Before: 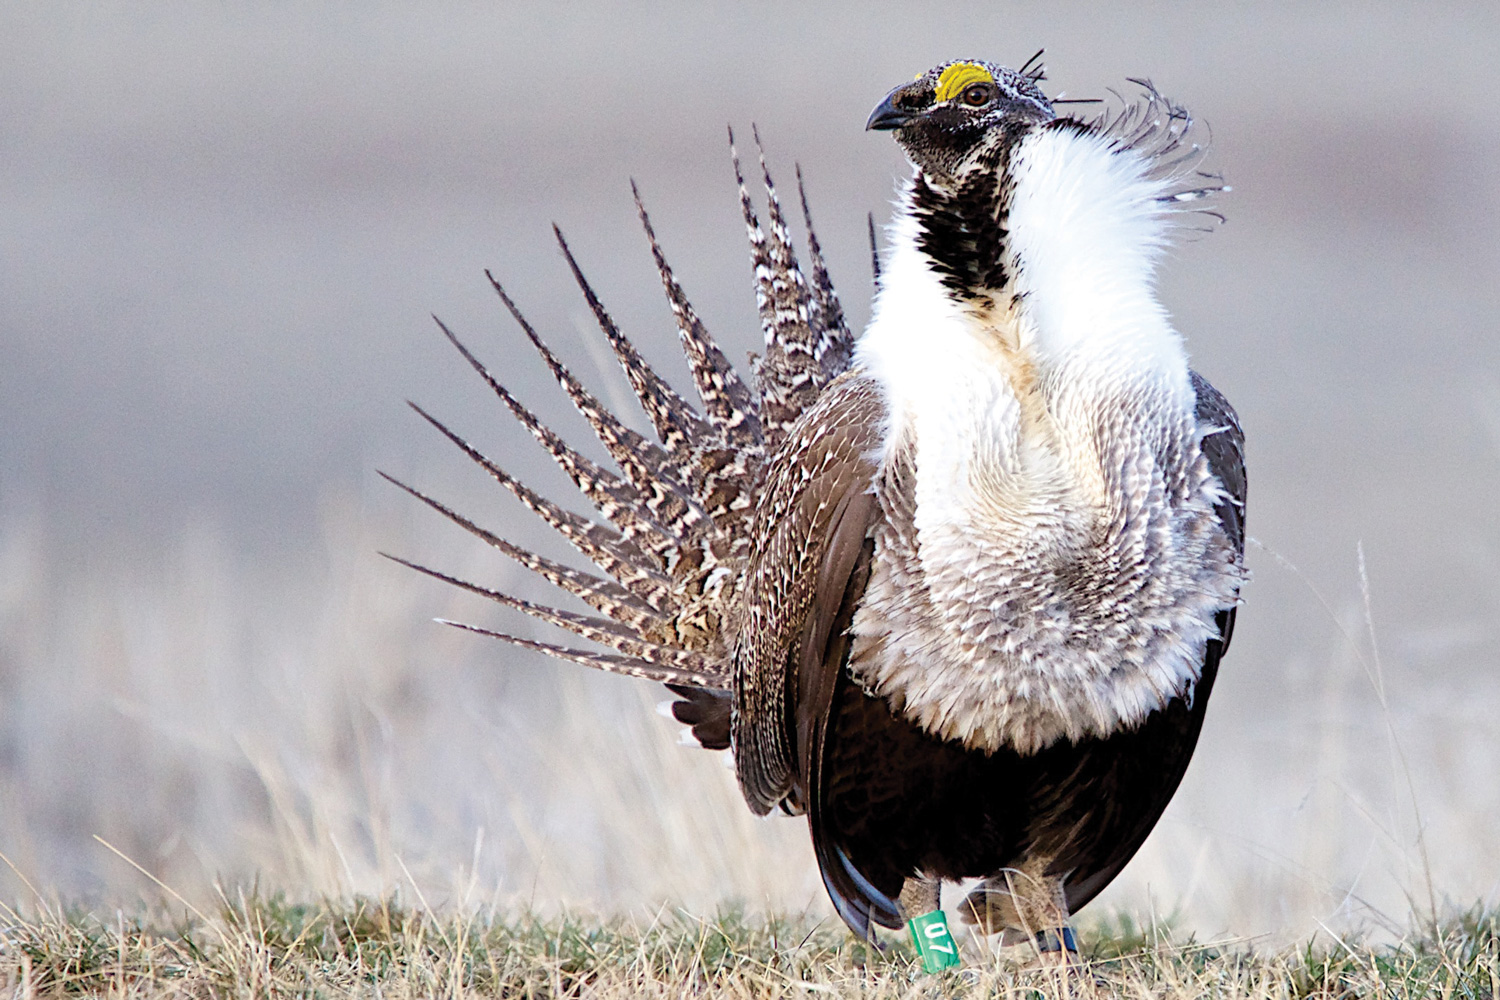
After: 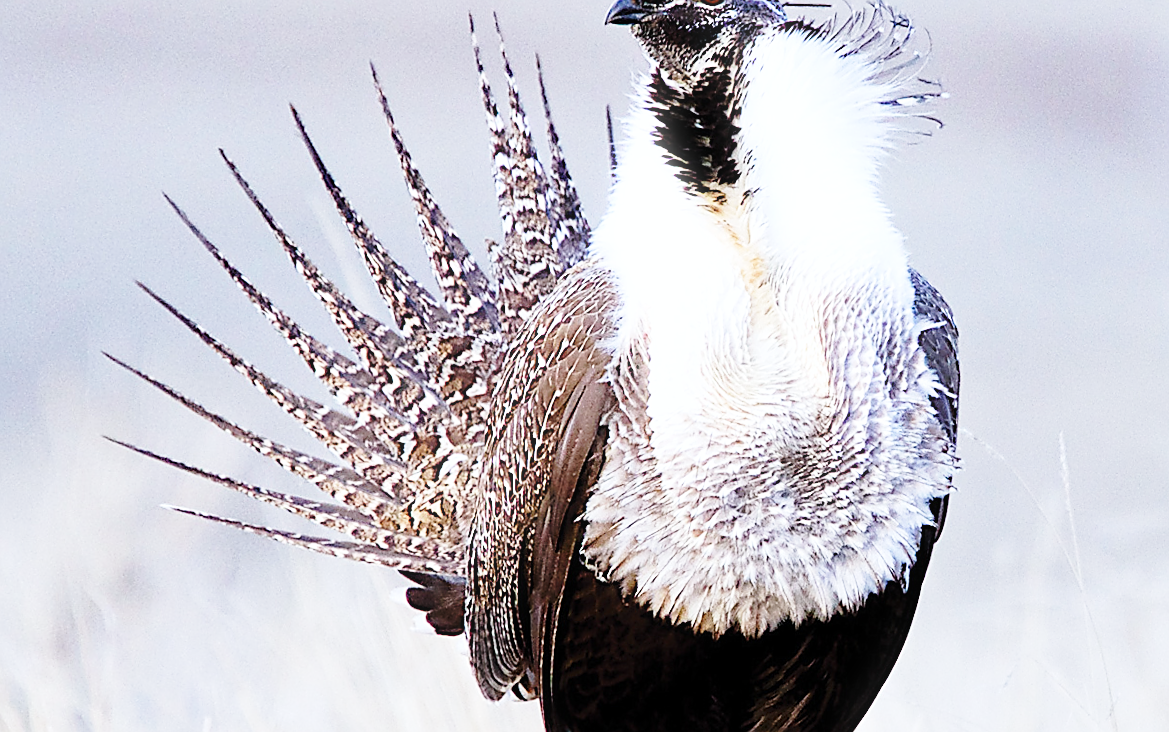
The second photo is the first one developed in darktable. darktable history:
crop and rotate: left 20.74%, top 7.912%, right 0.375%, bottom 13.378%
sharpen: radius 1.4, amount 1.25, threshold 0.7
rotate and perspective: rotation 0.679°, lens shift (horizontal) 0.136, crop left 0.009, crop right 0.991, crop top 0.078, crop bottom 0.95
white balance: red 0.967, blue 1.049
base curve: curves: ch0 [(0, 0) (0.028, 0.03) (0.121, 0.232) (0.46, 0.748) (0.859, 0.968) (1, 1)], preserve colors none
bloom: size 3%, threshold 100%, strength 0%
